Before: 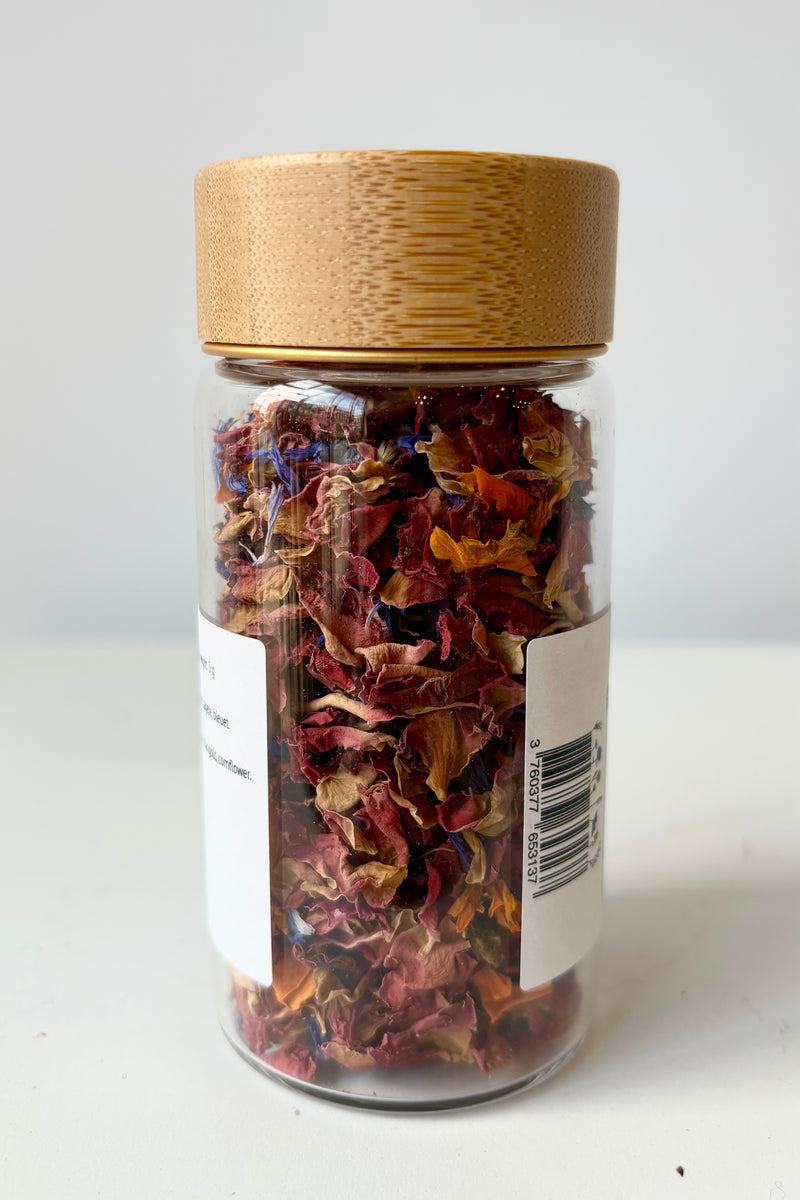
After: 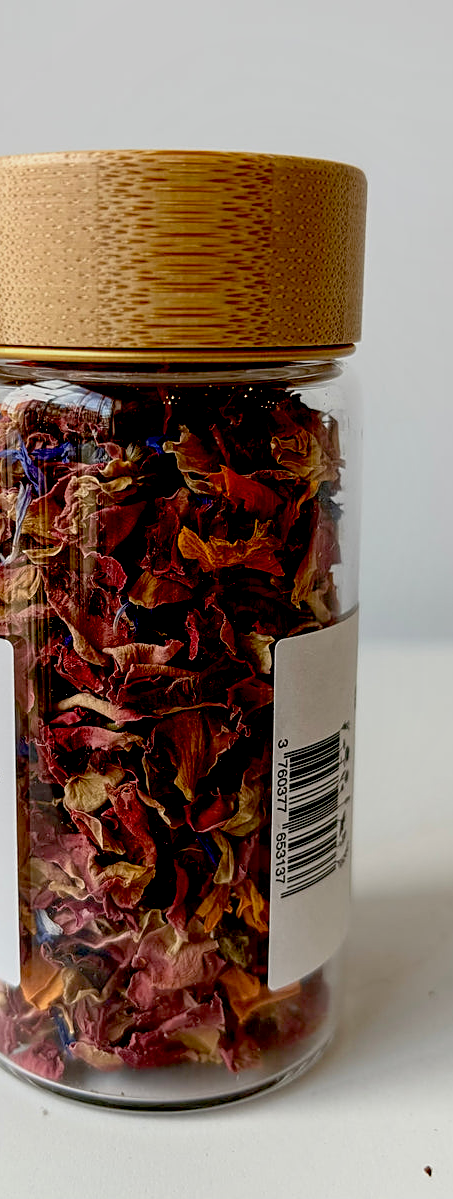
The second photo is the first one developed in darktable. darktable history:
crop: left 31.552%, top 0.006%, right 11.71%
exposure: black level correction 0.045, exposure -0.227 EV, compensate highlight preservation false
local contrast: detail 109%
sharpen: on, module defaults
